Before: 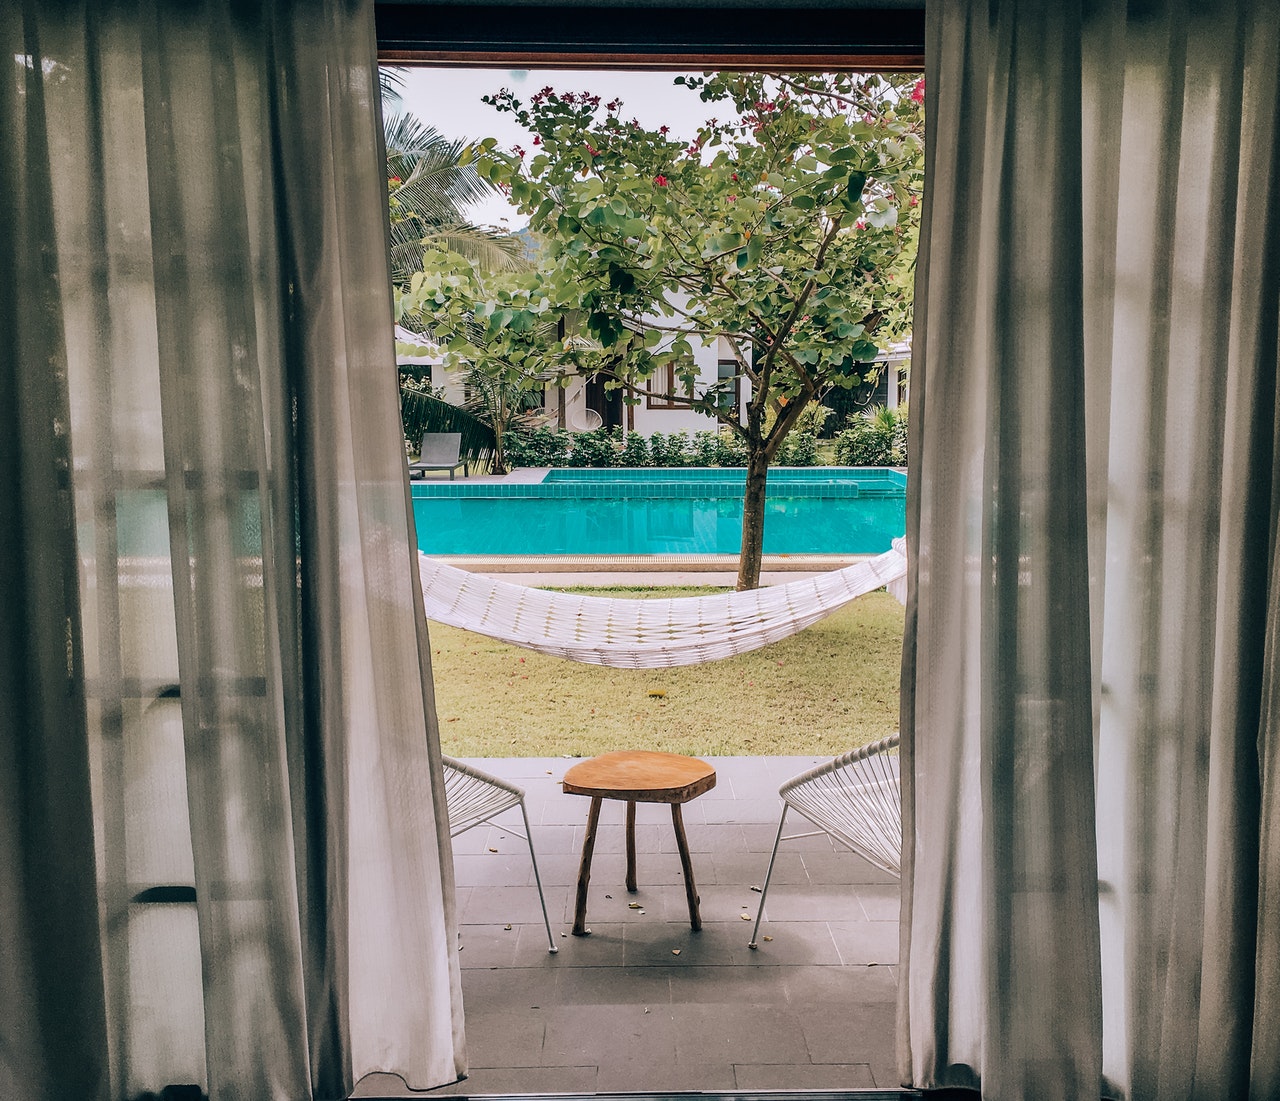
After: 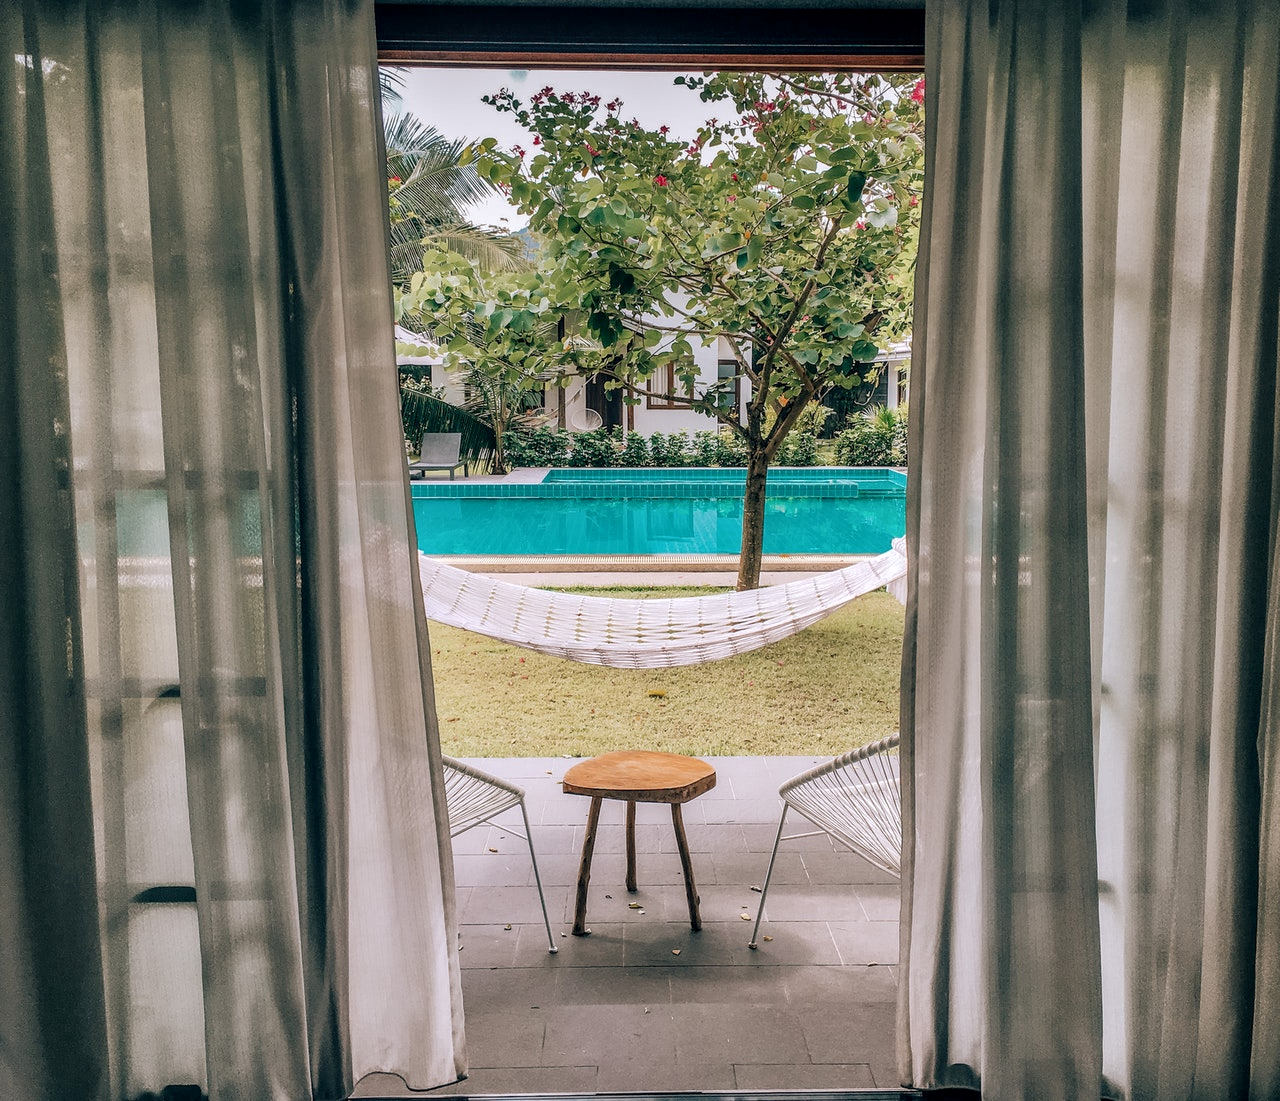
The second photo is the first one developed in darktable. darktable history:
rgb curve: curves: ch0 [(0, 0) (0.053, 0.068) (0.122, 0.128) (1, 1)]
local contrast: on, module defaults
